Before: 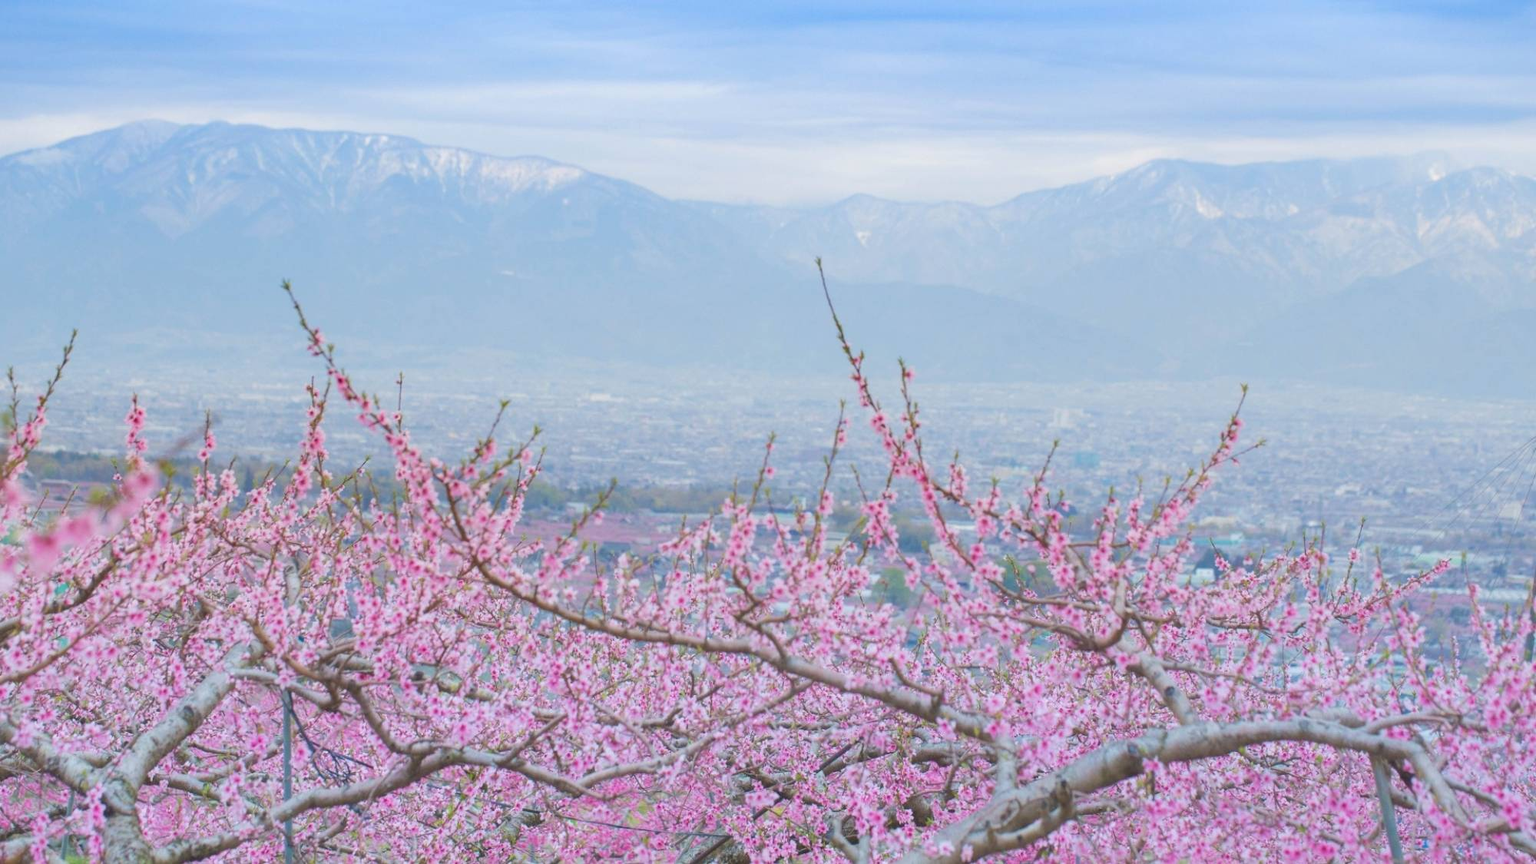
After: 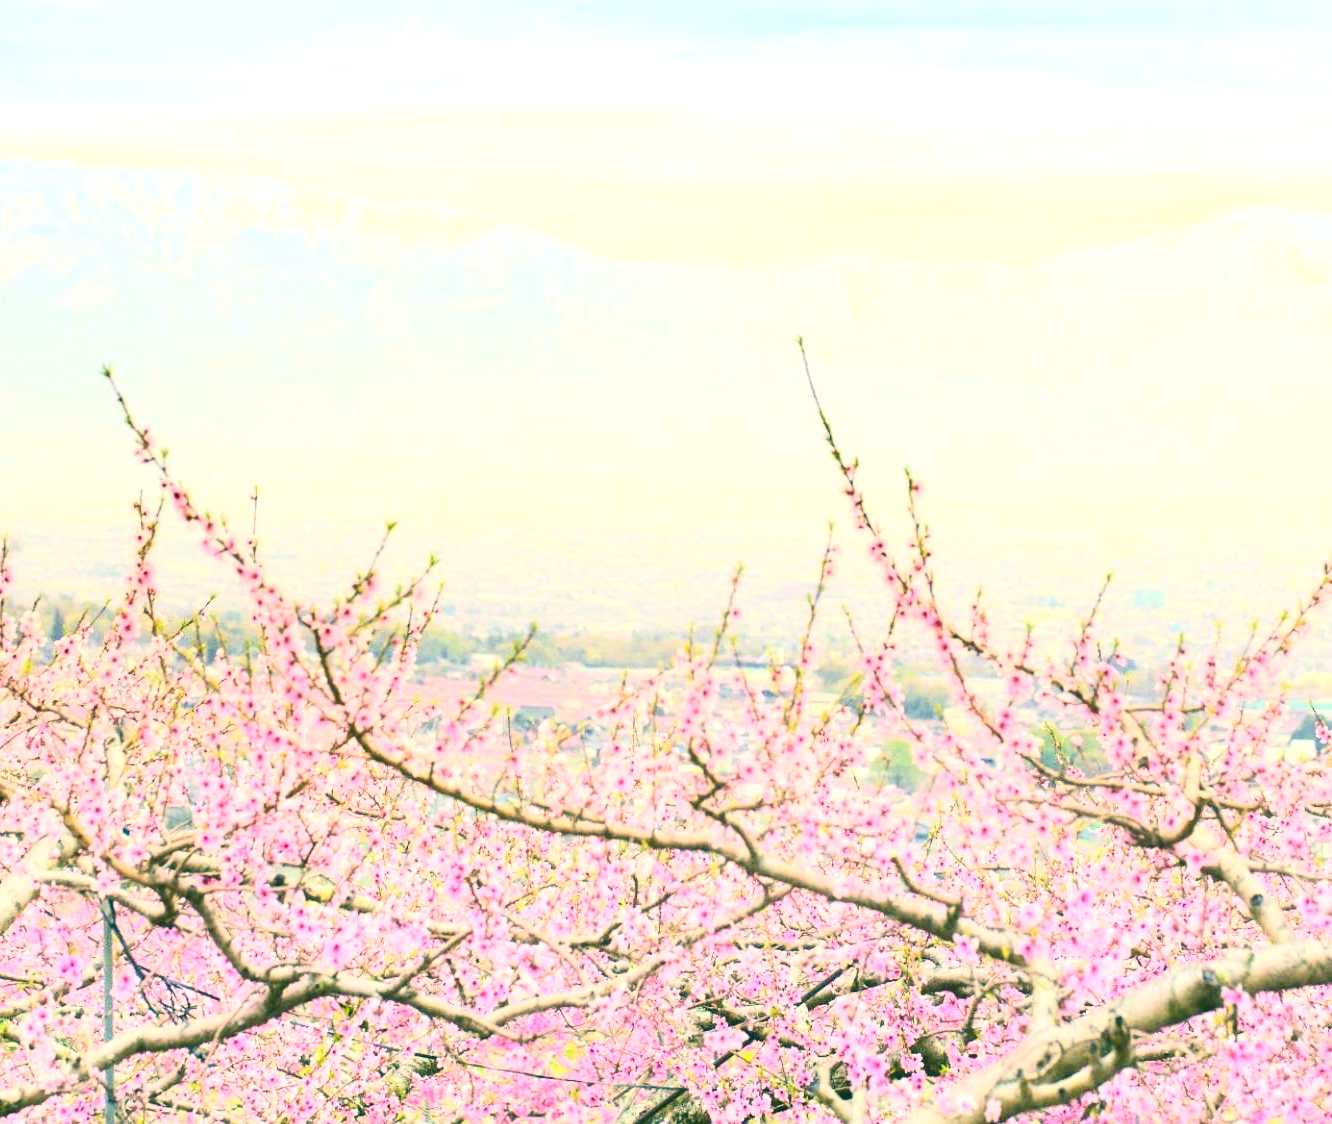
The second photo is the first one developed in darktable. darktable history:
color balance rgb: shadows lift › chroma 2.008%, shadows lift › hue 217.92°, perceptual saturation grading › global saturation 14.592%, perceptual brilliance grading › global brilliance 12.272%, perceptual brilliance grading › highlights 15.202%, global vibrance 11.374%, contrast 4.972%
contrast brightness saturation: contrast 0.389, brightness 0.11
color correction: highlights a* 5.68, highlights b* 33.51, shadows a* -25.91, shadows b* 4.04
crop and rotate: left 13.332%, right 20.038%
